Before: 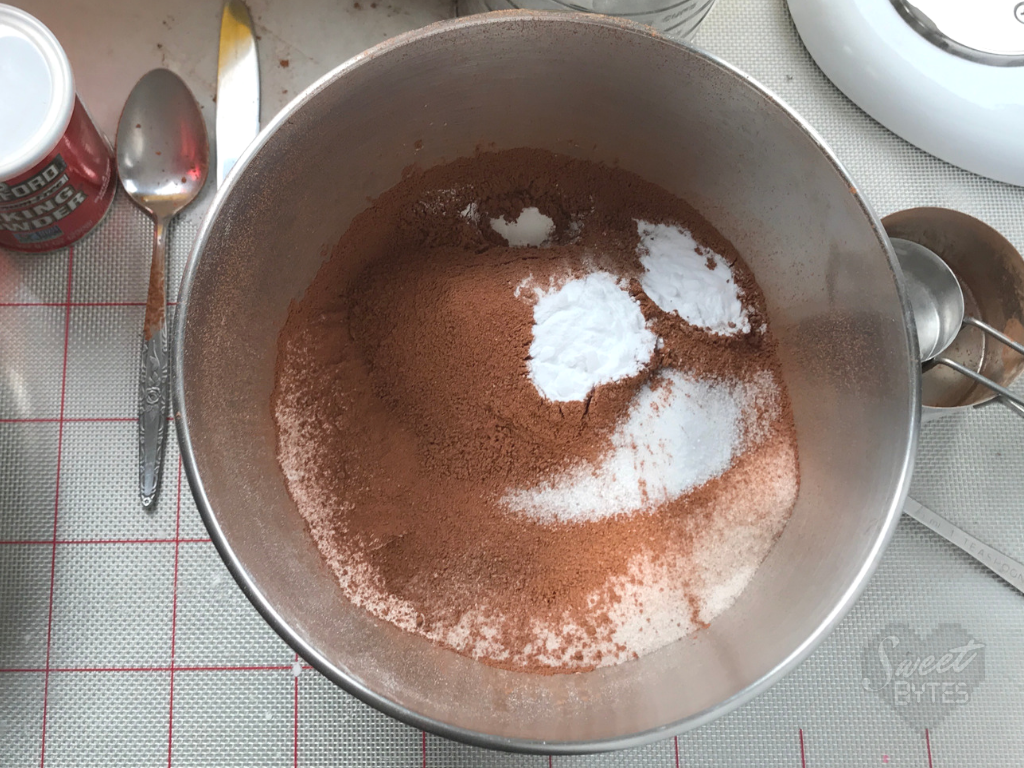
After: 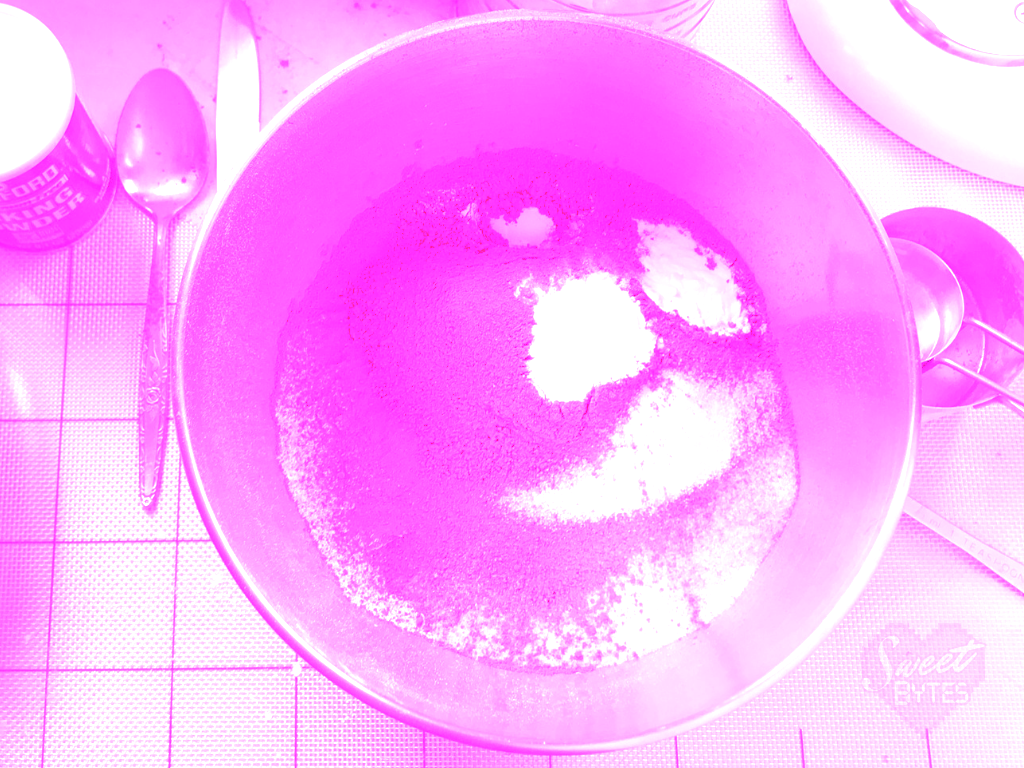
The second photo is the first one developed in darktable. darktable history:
white balance: red 8, blue 8
tone equalizer: -8 EV -0.75 EV, -7 EV -0.7 EV, -6 EV -0.6 EV, -5 EV -0.4 EV, -3 EV 0.4 EV, -2 EV 0.6 EV, -1 EV 0.7 EV, +0 EV 0.75 EV, edges refinement/feathering 500, mask exposure compensation -1.57 EV, preserve details no
